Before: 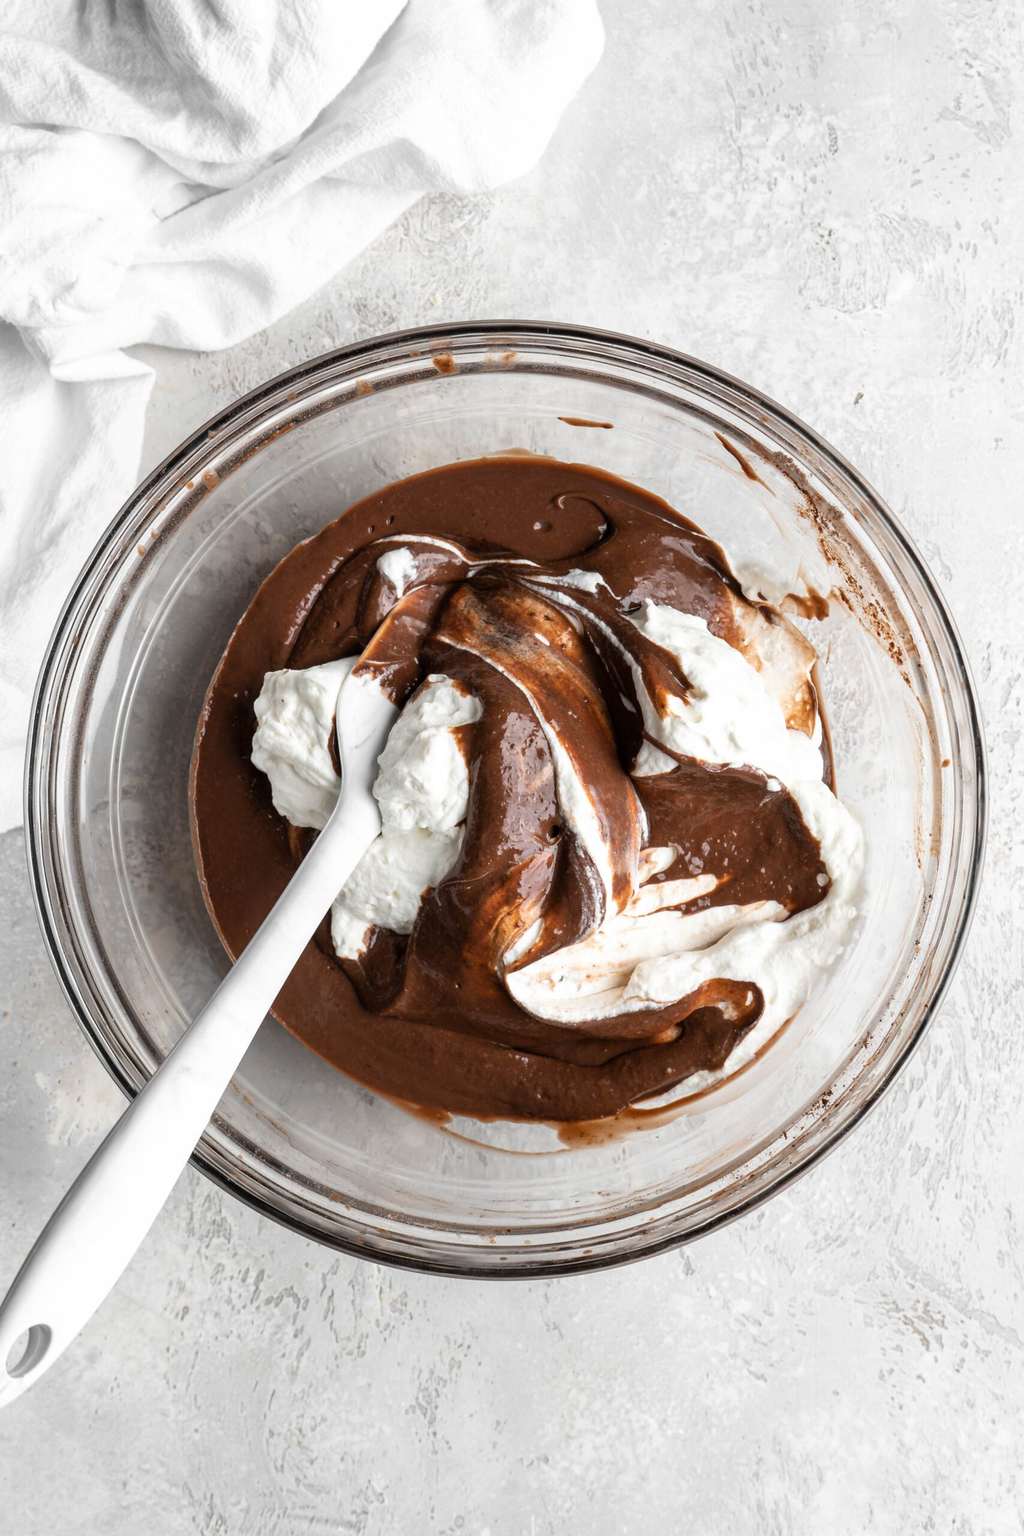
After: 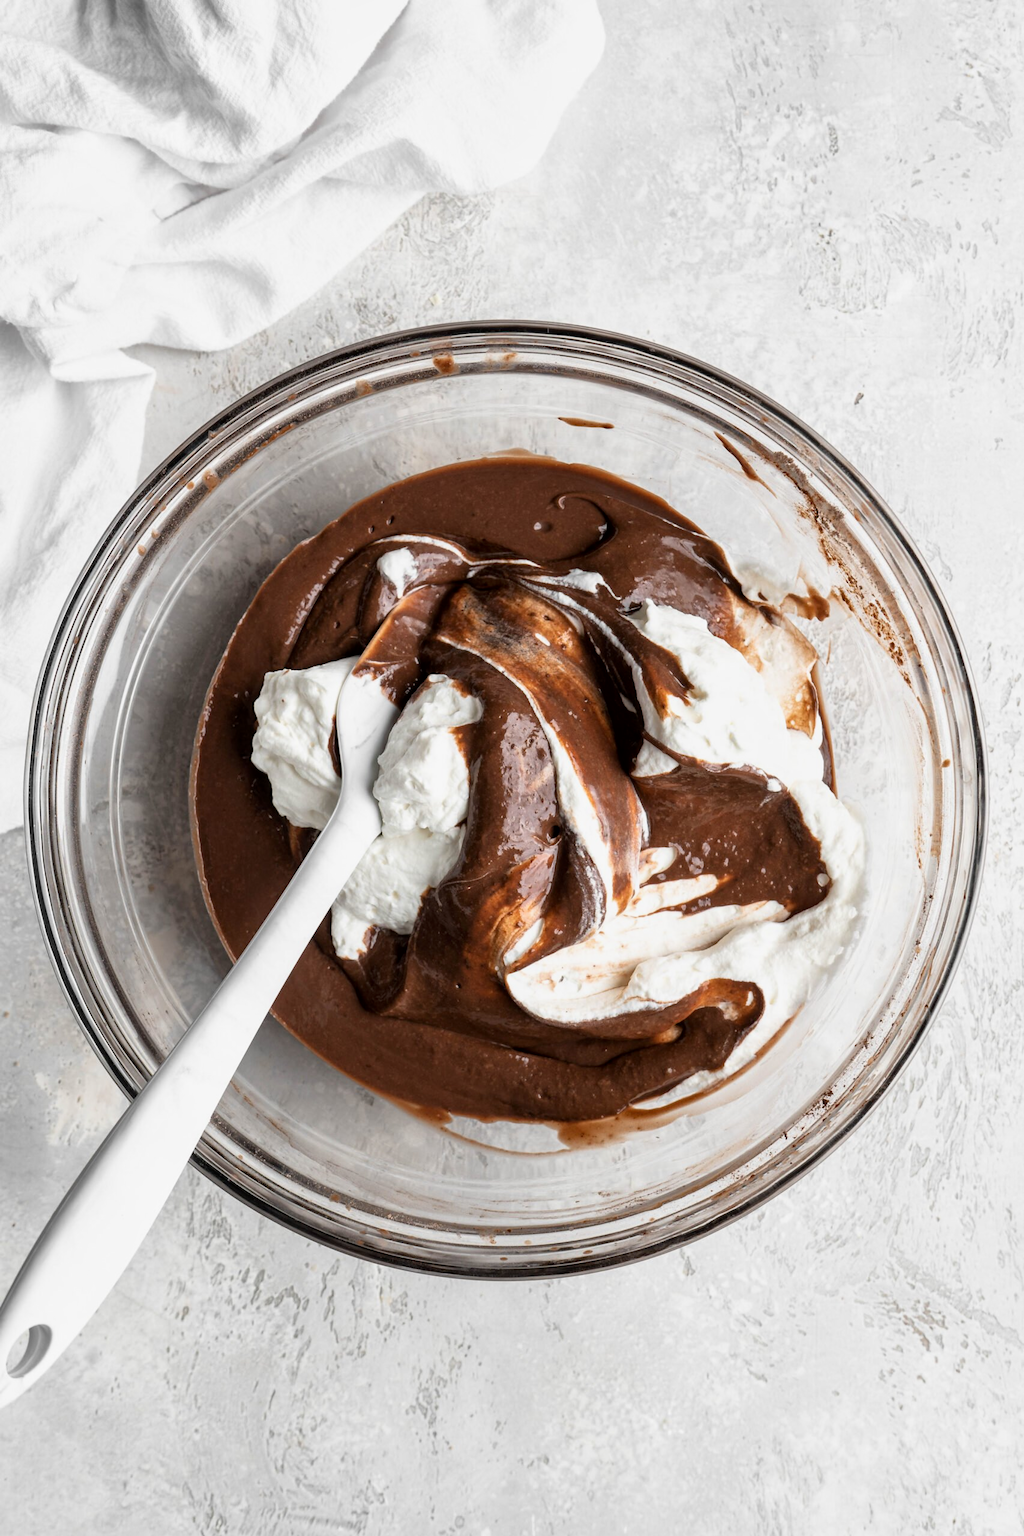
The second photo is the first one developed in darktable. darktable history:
filmic rgb: black relative exposure -16 EV, white relative exposure 2.95 EV, hardness 9.99
local contrast: mode bilateral grid, contrast 21, coarseness 49, detail 120%, midtone range 0.2
